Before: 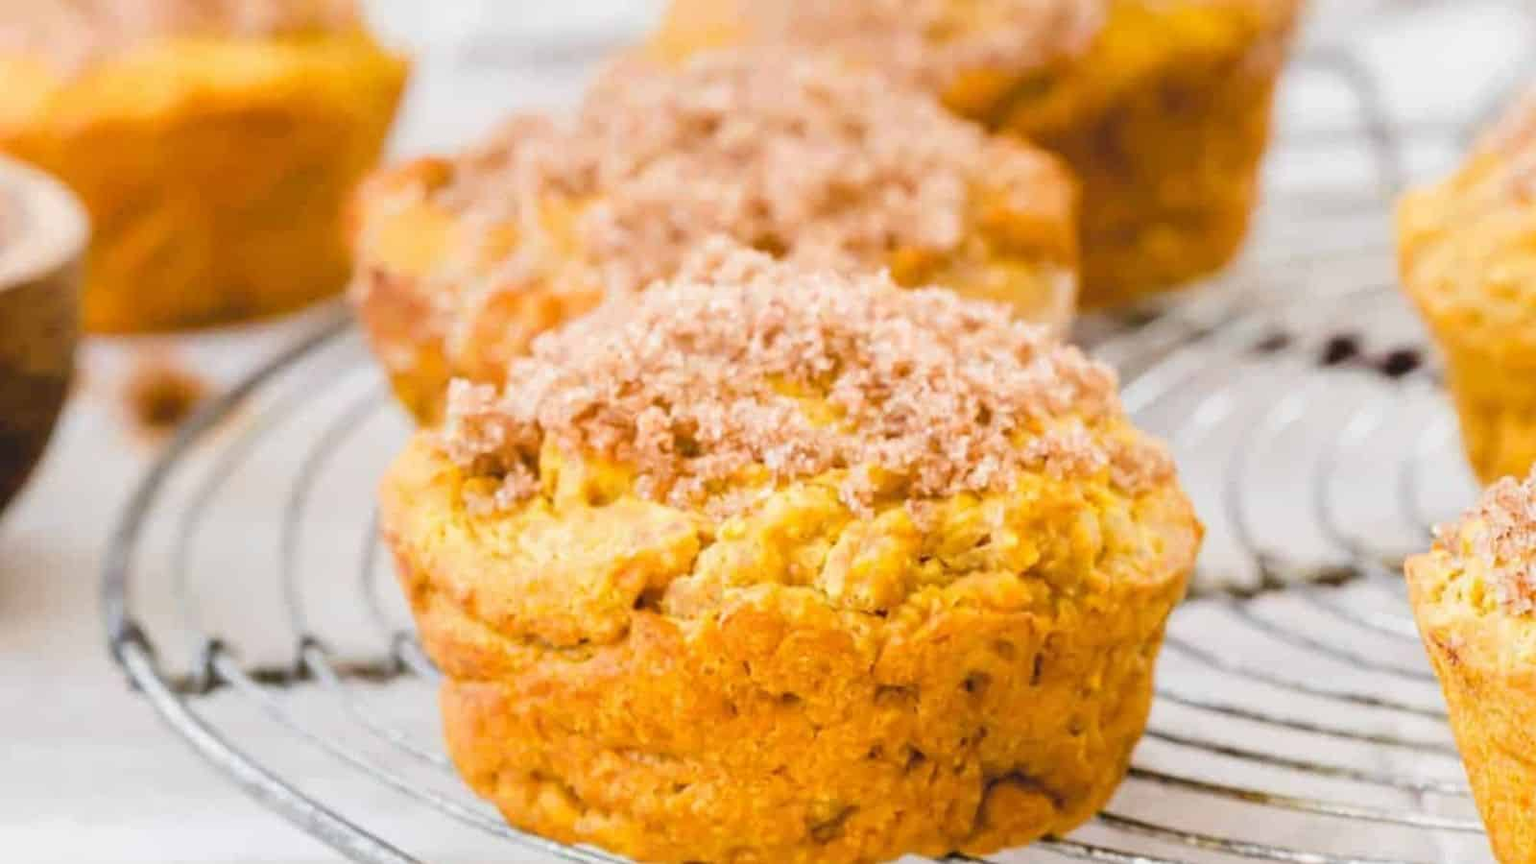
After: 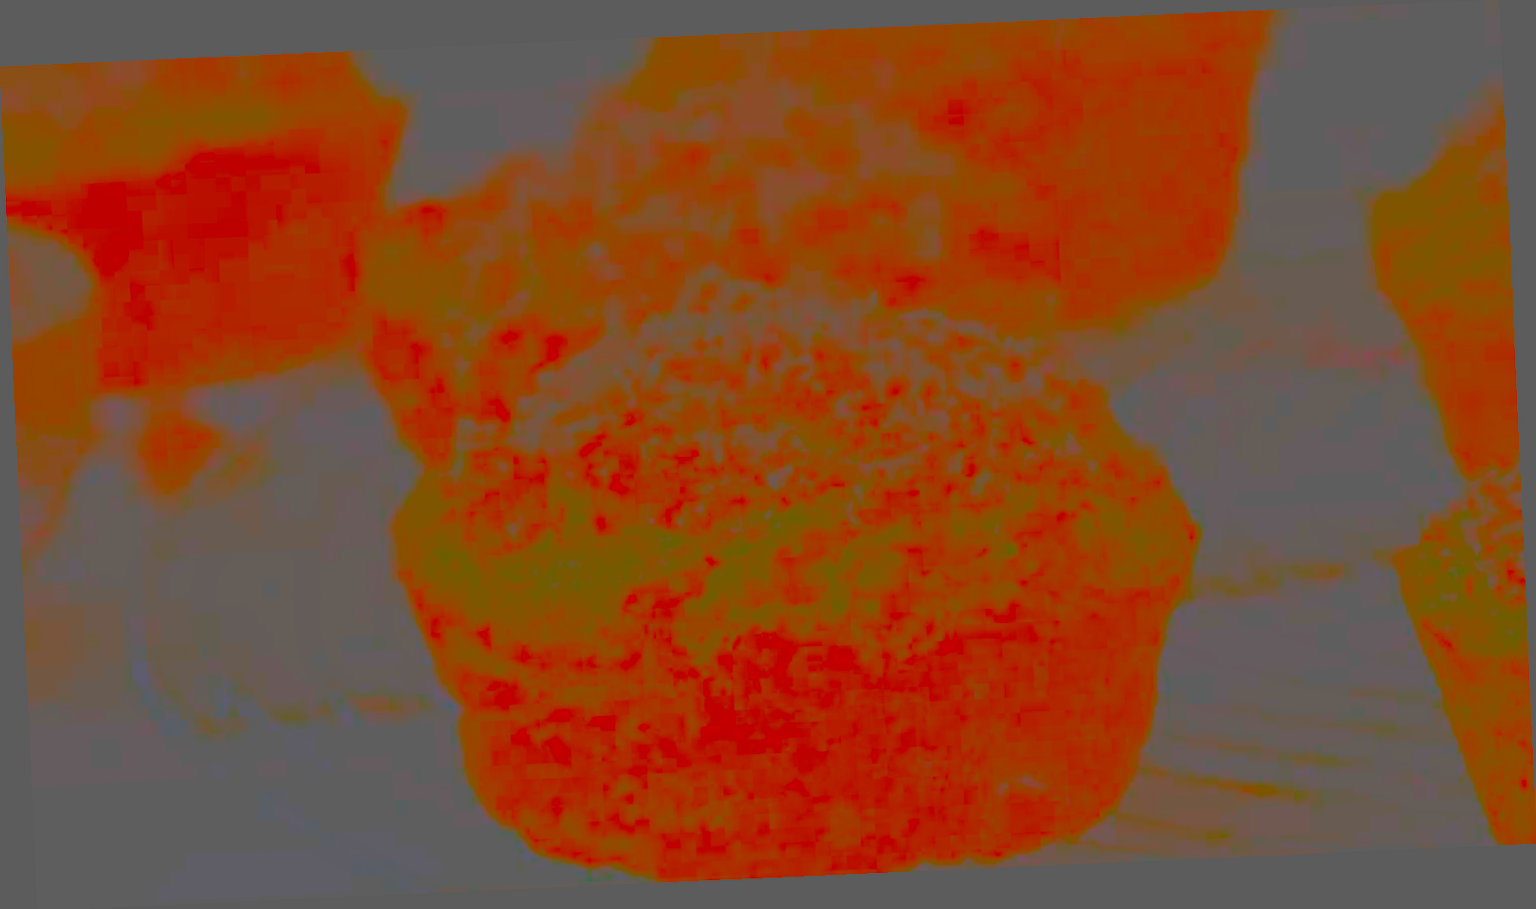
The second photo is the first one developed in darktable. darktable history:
contrast brightness saturation: contrast -0.99, brightness -0.17, saturation 0.75
rotate and perspective: rotation -2.56°, automatic cropping off
local contrast: detail 110%
